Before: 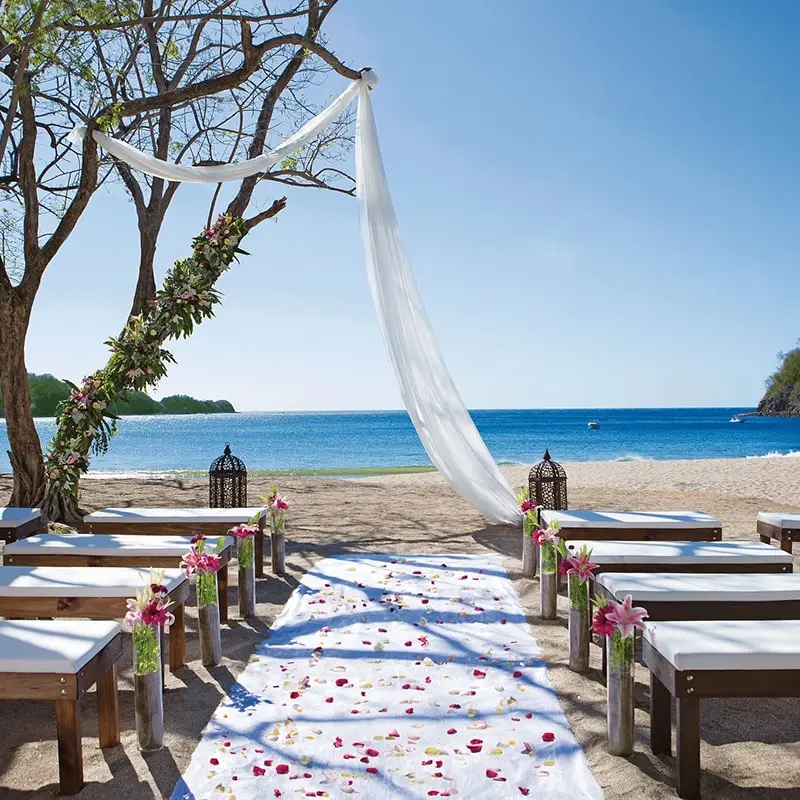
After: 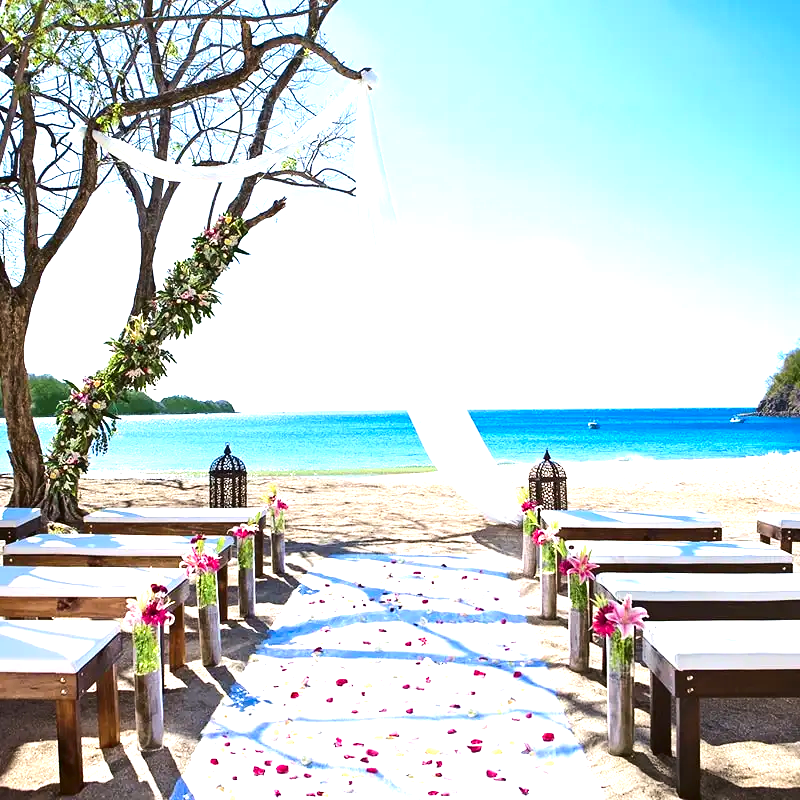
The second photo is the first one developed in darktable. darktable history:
contrast brightness saturation: contrast 0.132, brightness -0.053, saturation 0.161
tone equalizer: -8 EV -0.397 EV, -7 EV -0.427 EV, -6 EV -0.354 EV, -5 EV -0.247 EV, -3 EV 0.234 EV, -2 EV 0.357 EV, -1 EV 0.367 EV, +0 EV 0.424 EV, edges refinement/feathering 500, mask exposure compensation -1.57 EV, preserve details guided filter
exposure: black level correction 0, exposure 1 EV, compensate highlight preservation false
